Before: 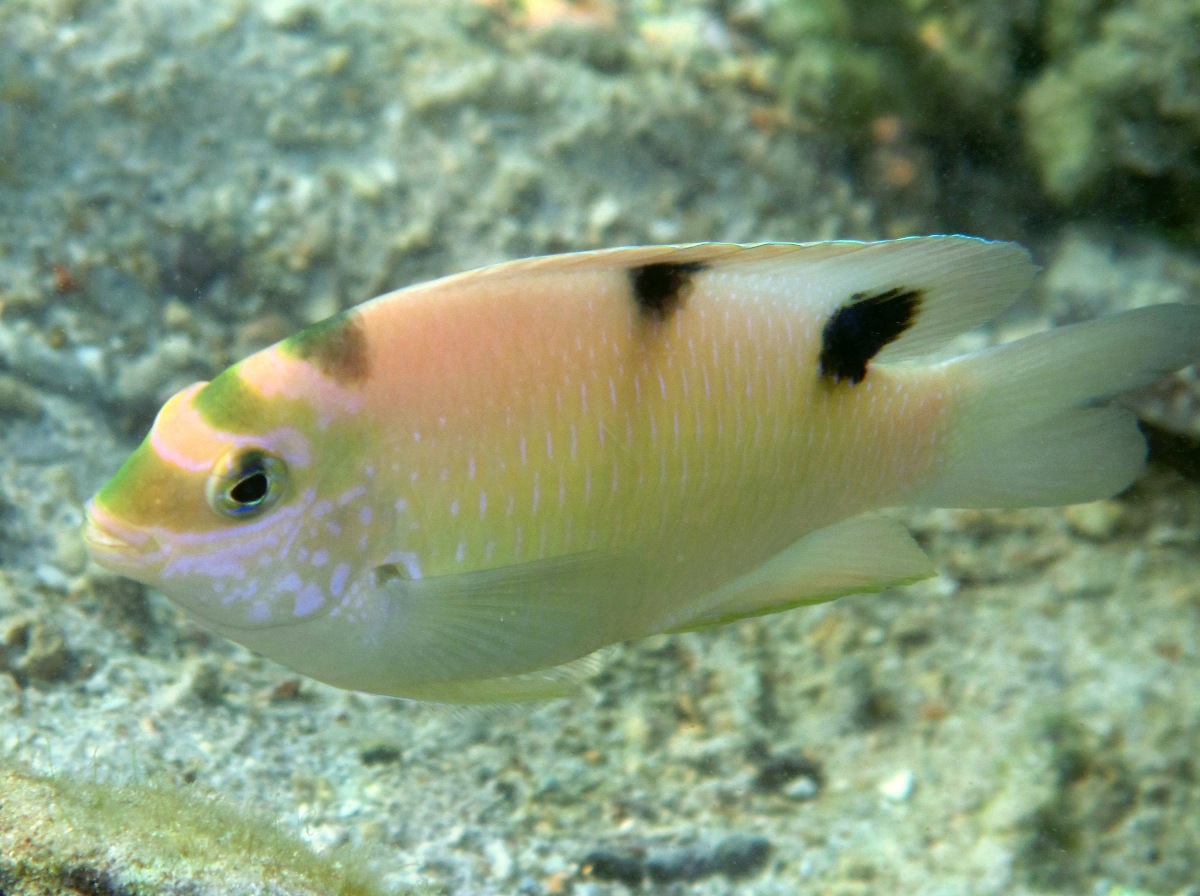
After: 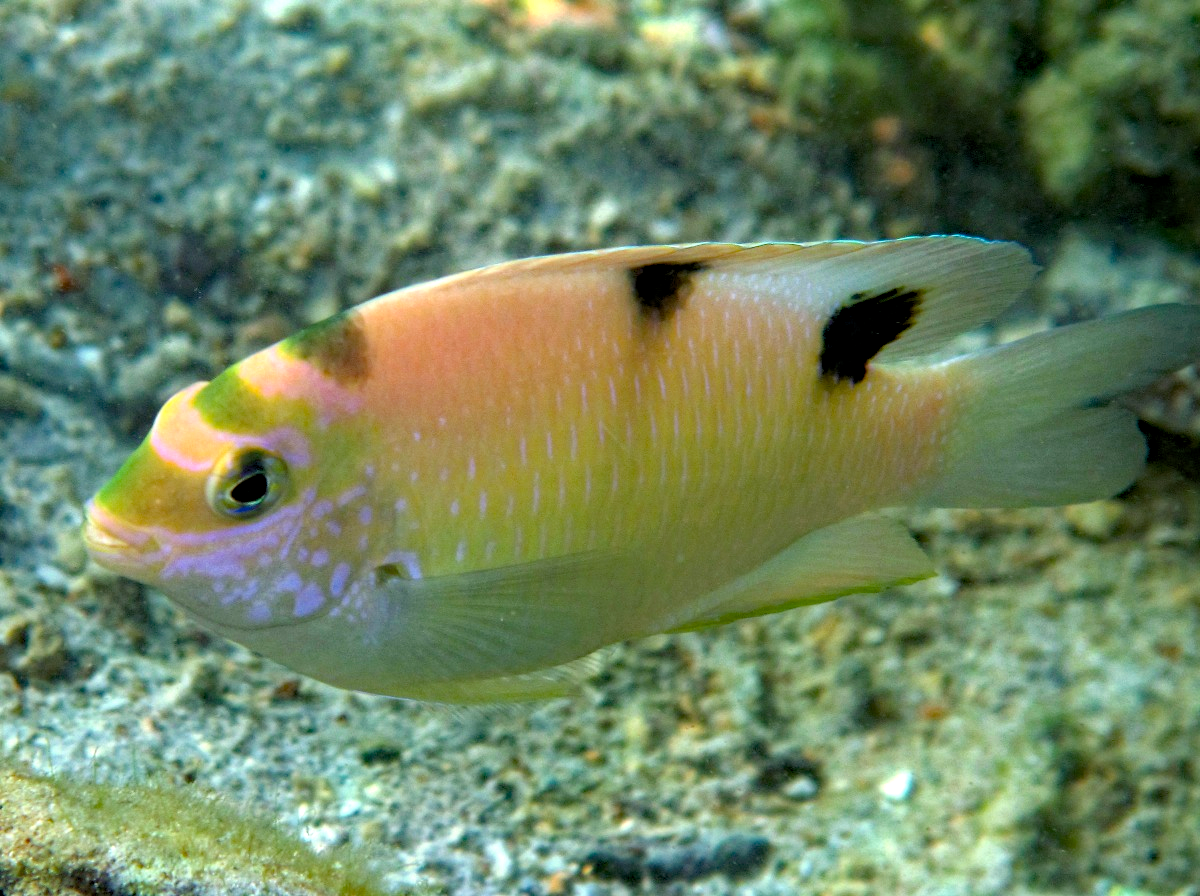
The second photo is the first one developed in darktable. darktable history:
haze removal: strength 0.518, distance 0.922, compatibility mode true, adaptive false
levels: levels [0.031, 0.5, 0.969]
